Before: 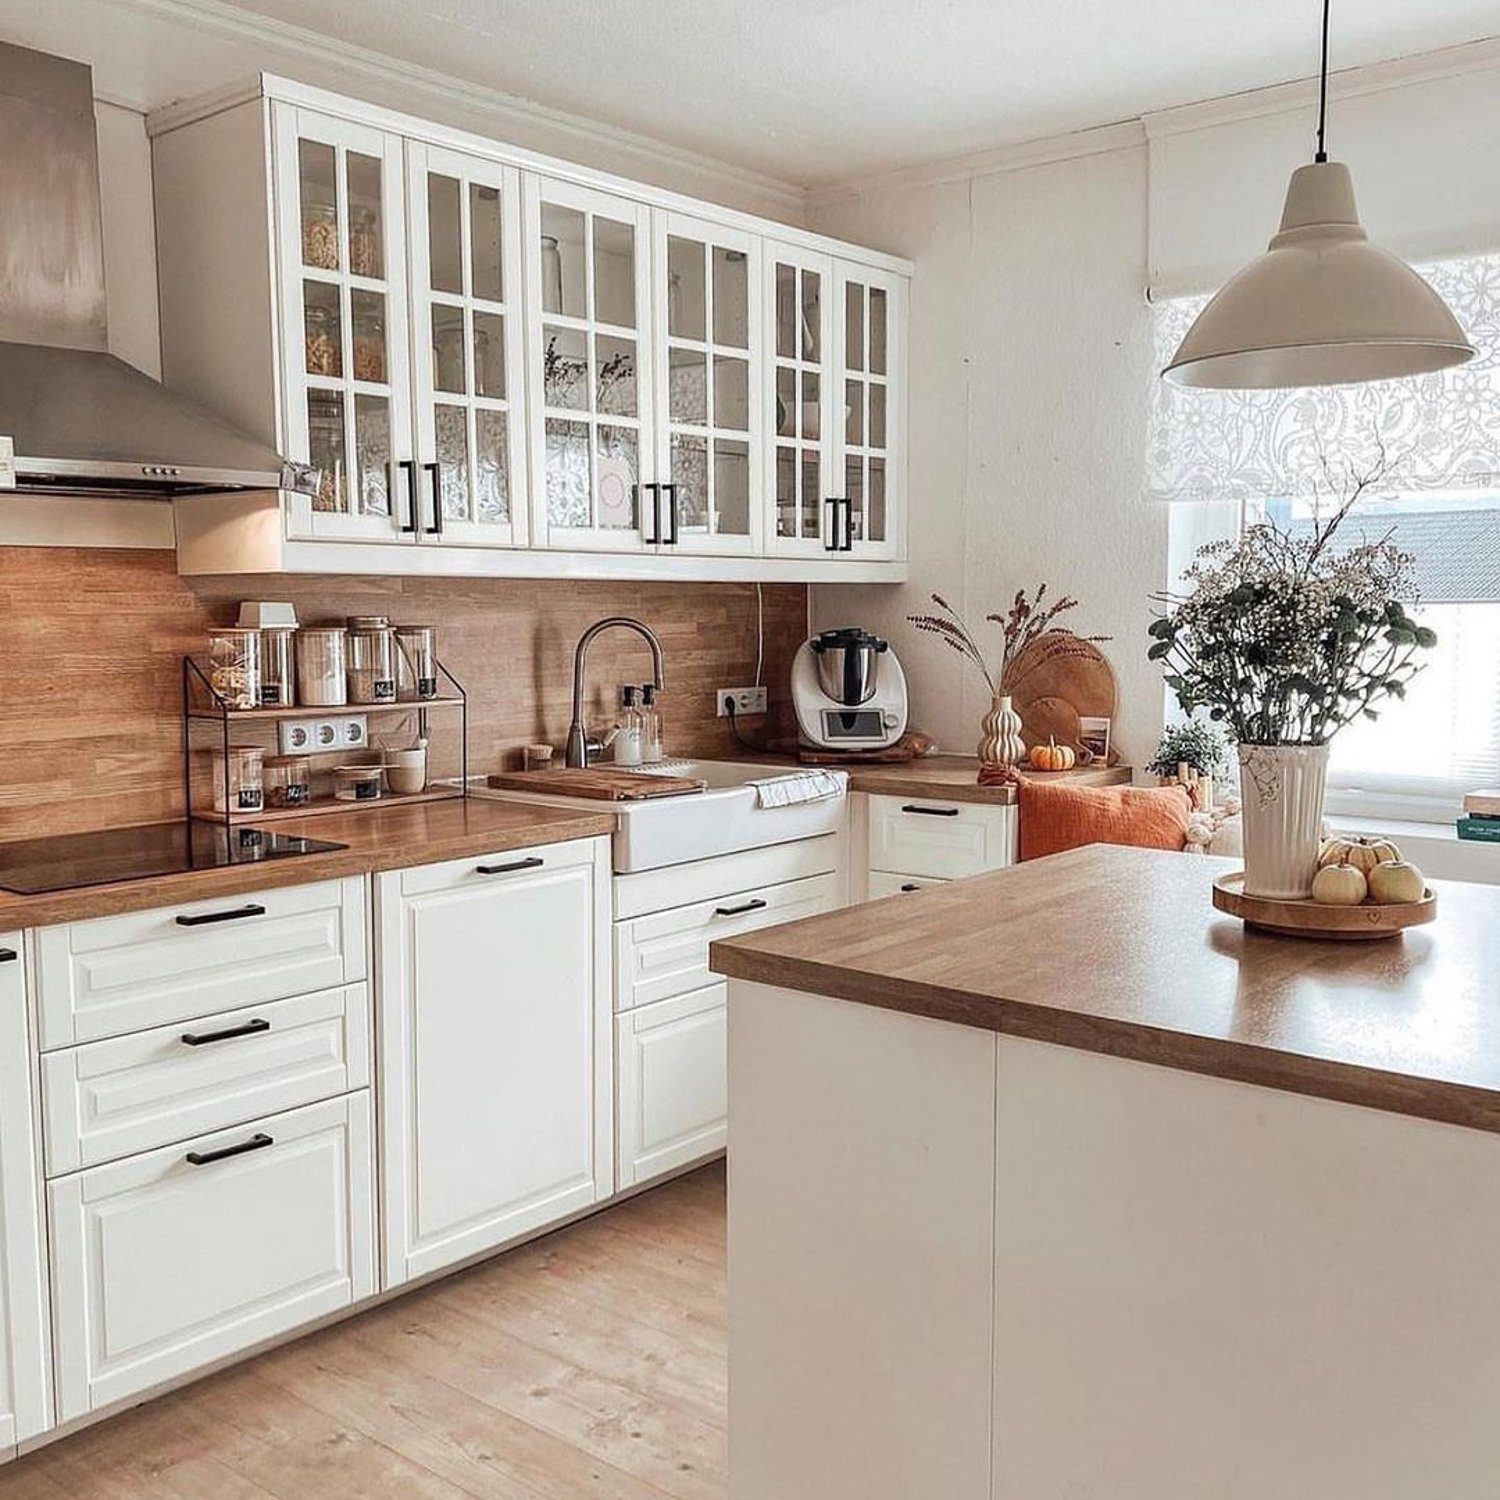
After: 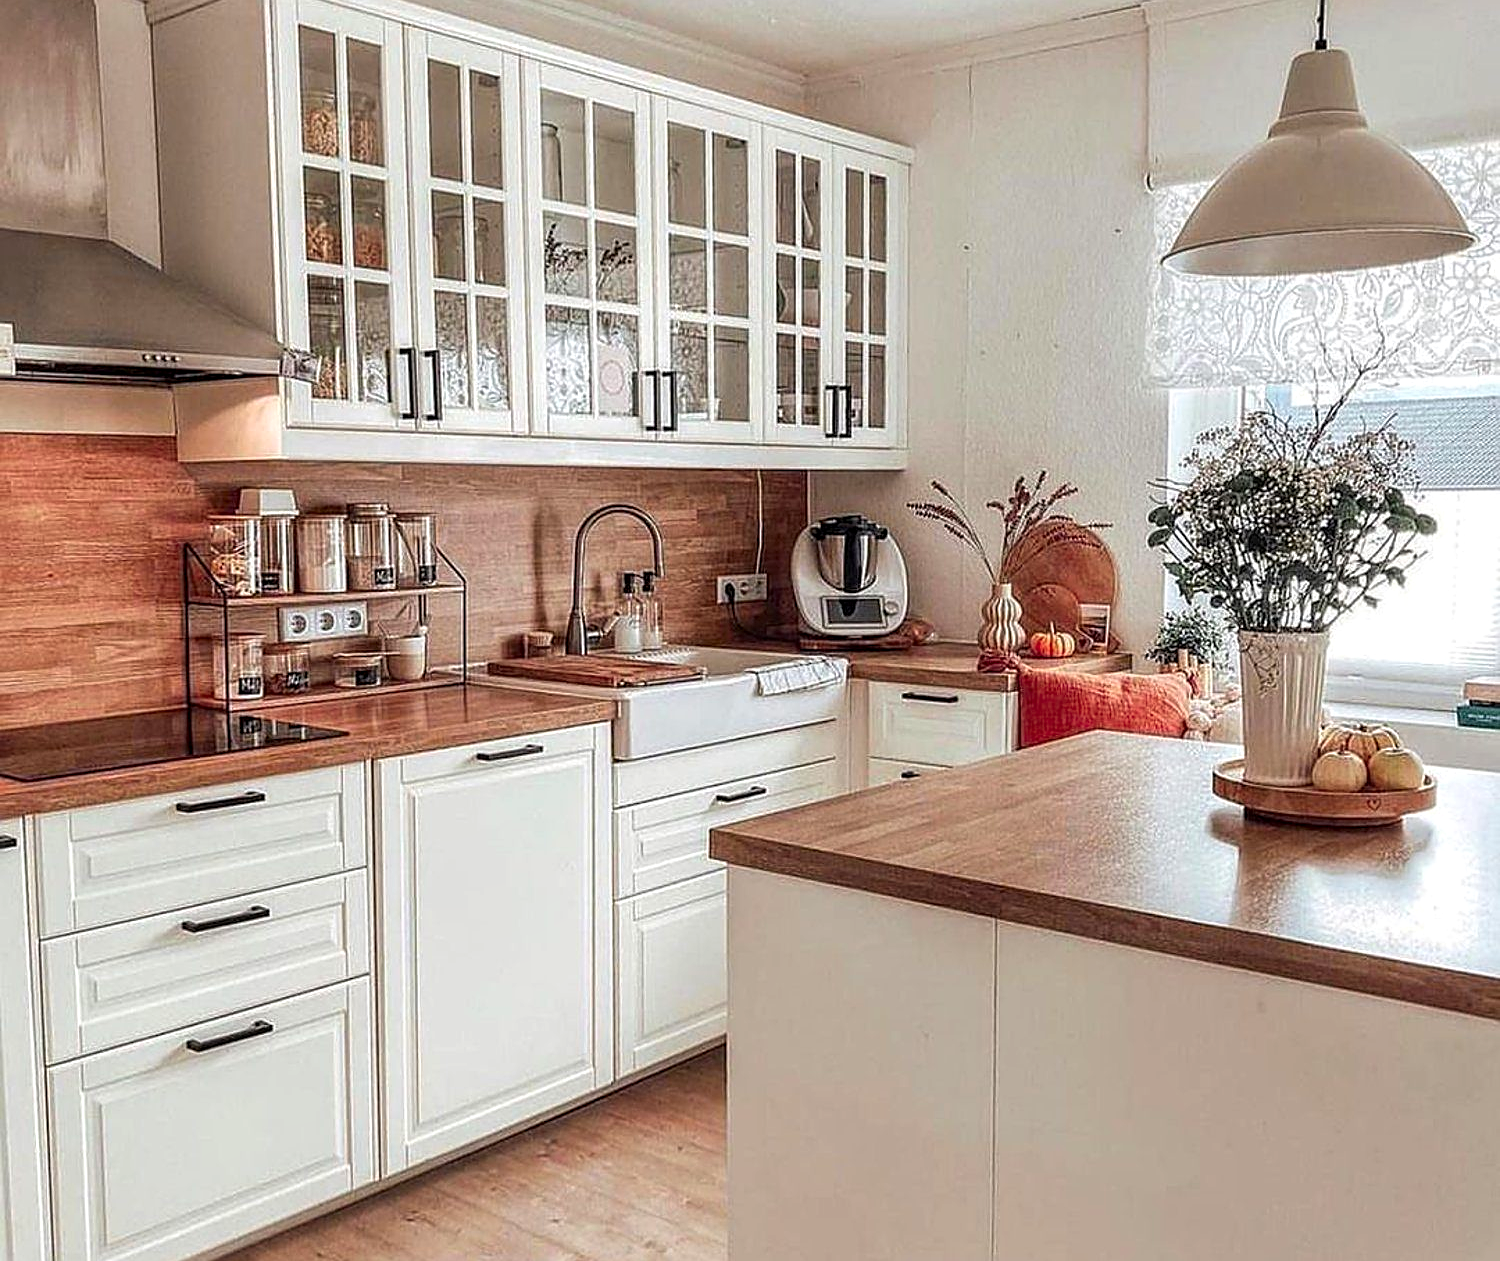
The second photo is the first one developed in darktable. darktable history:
crop: top 7.585%, bottom 8.306%
color zones: curves: ch1 [(0.24, 0.634) (0.75, 0.5)]; ch2 [(0.253, 0.437) (0.745, 0.491)]
sharpen: on, module defaults
local contrast: on, module defaults
